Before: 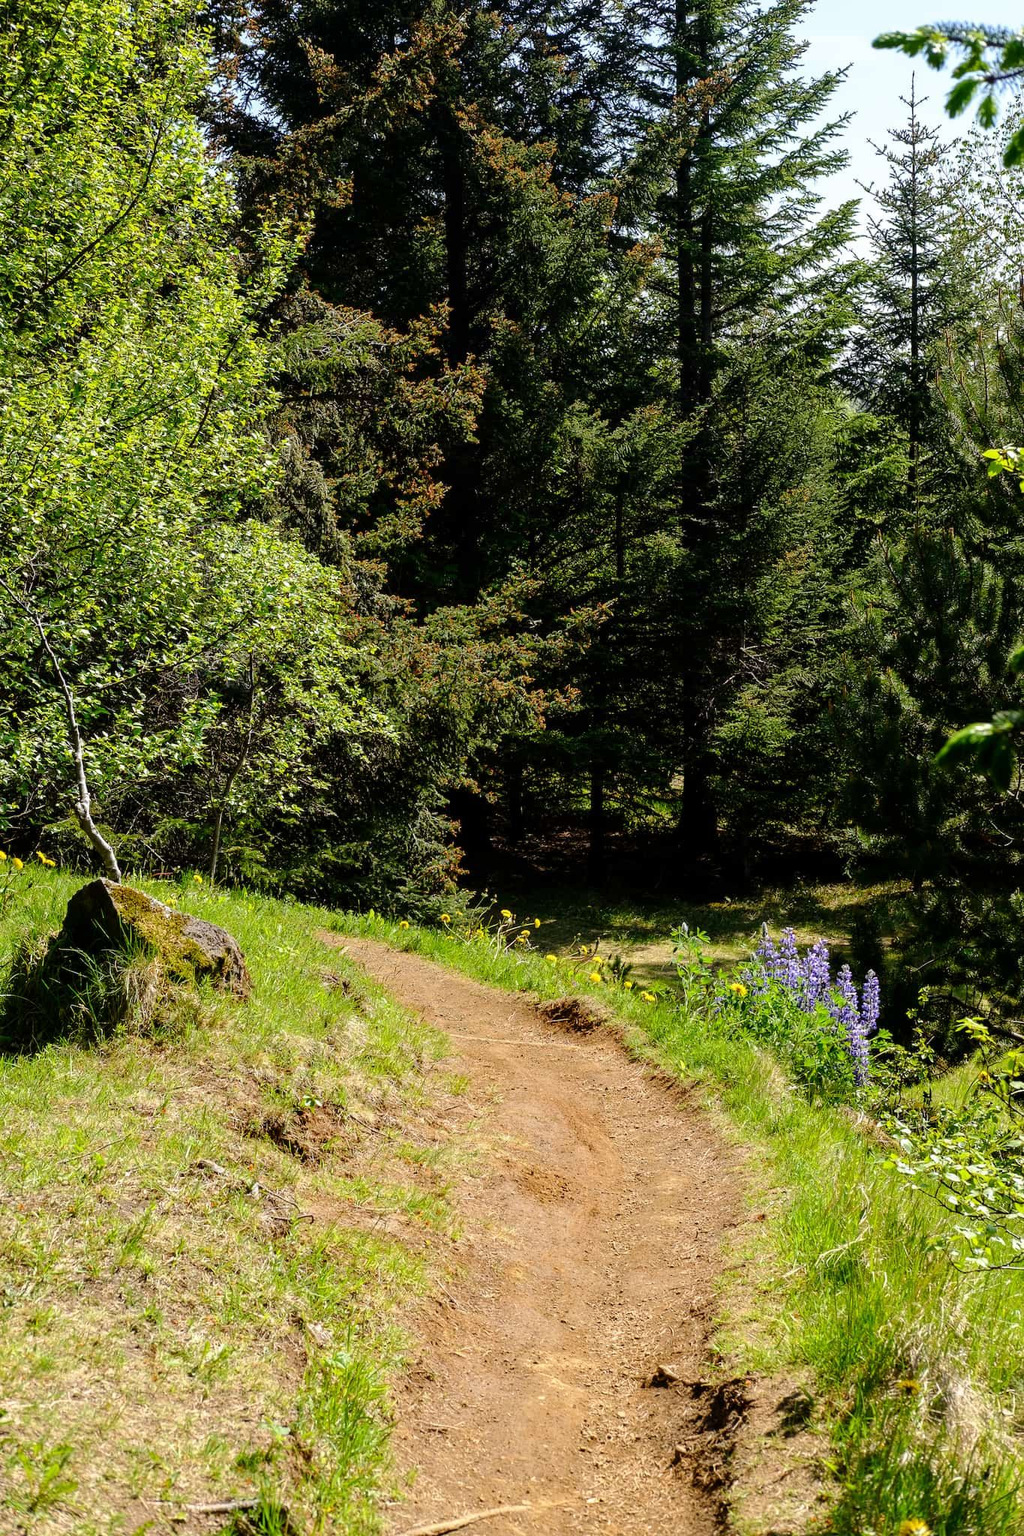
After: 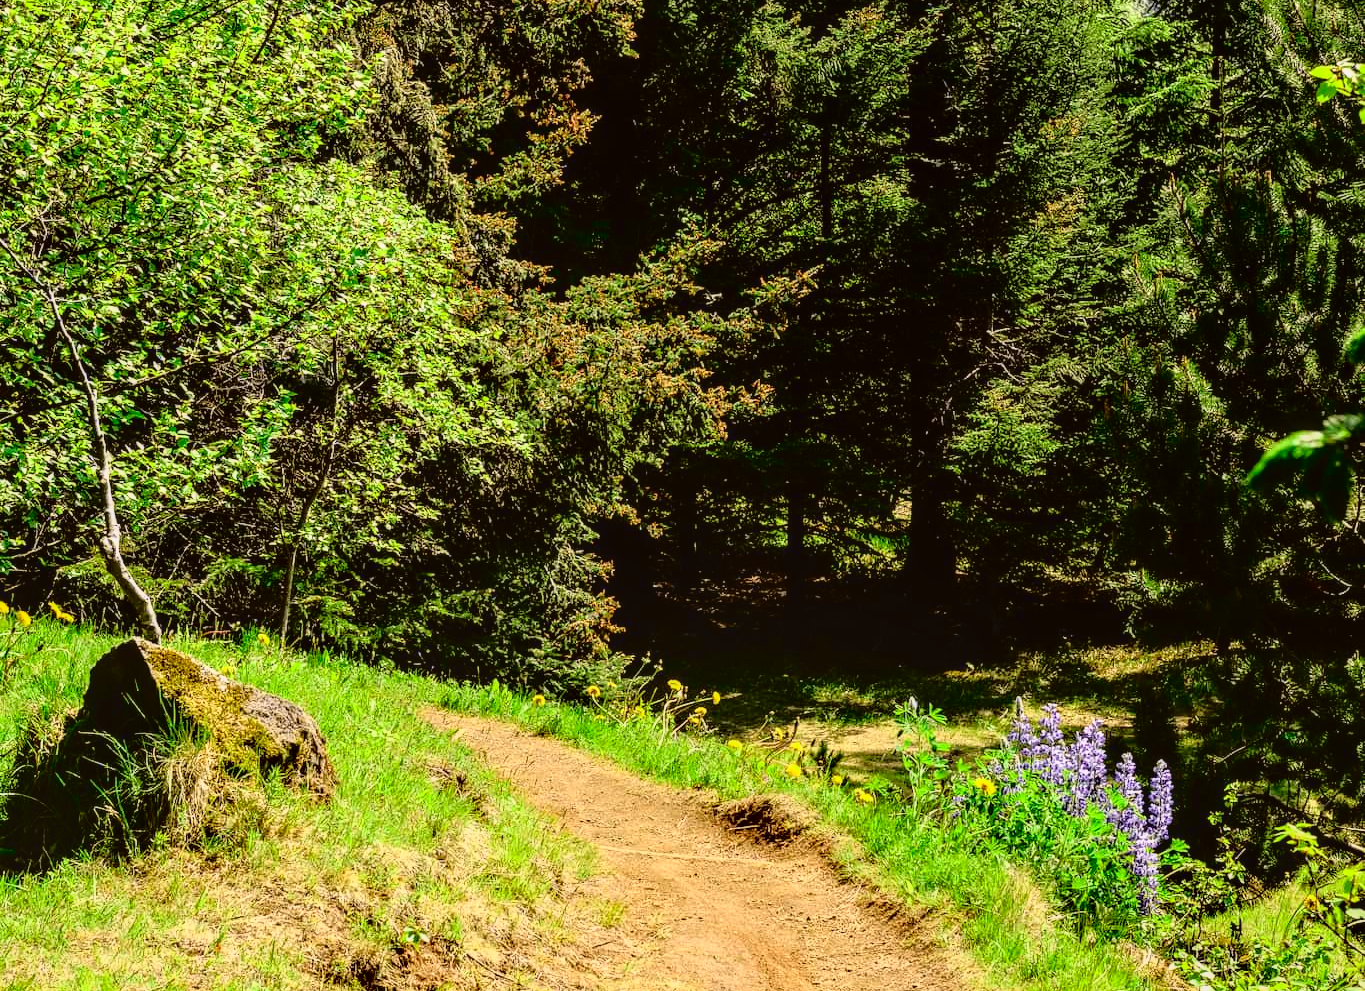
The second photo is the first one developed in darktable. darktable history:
crop and rotate: top 26.056%, bottom 25.543%
local contrast: on, module defaults
tone curve: curves: ch0 [(0, 0.015) (0.091, 0.055) (0.184, 0.159) (0.304, 0.382) (0.492, 0.579) (0.628, 0.755) (0.832, 0.932) (0.984, 0.963)]; ch1 [(0, 0) (0.34, 0.235) (0.493, 0.5) (0.554, 0.56) (0.764, 0.815) (1, 1)]; ch2 [(0, 0) (0.44, 0.458) (0.476, 0.477) (0.542, 0.586) (0.674, 0.724) (1, 1)], color space Lab, independent channels, preserve colors none
